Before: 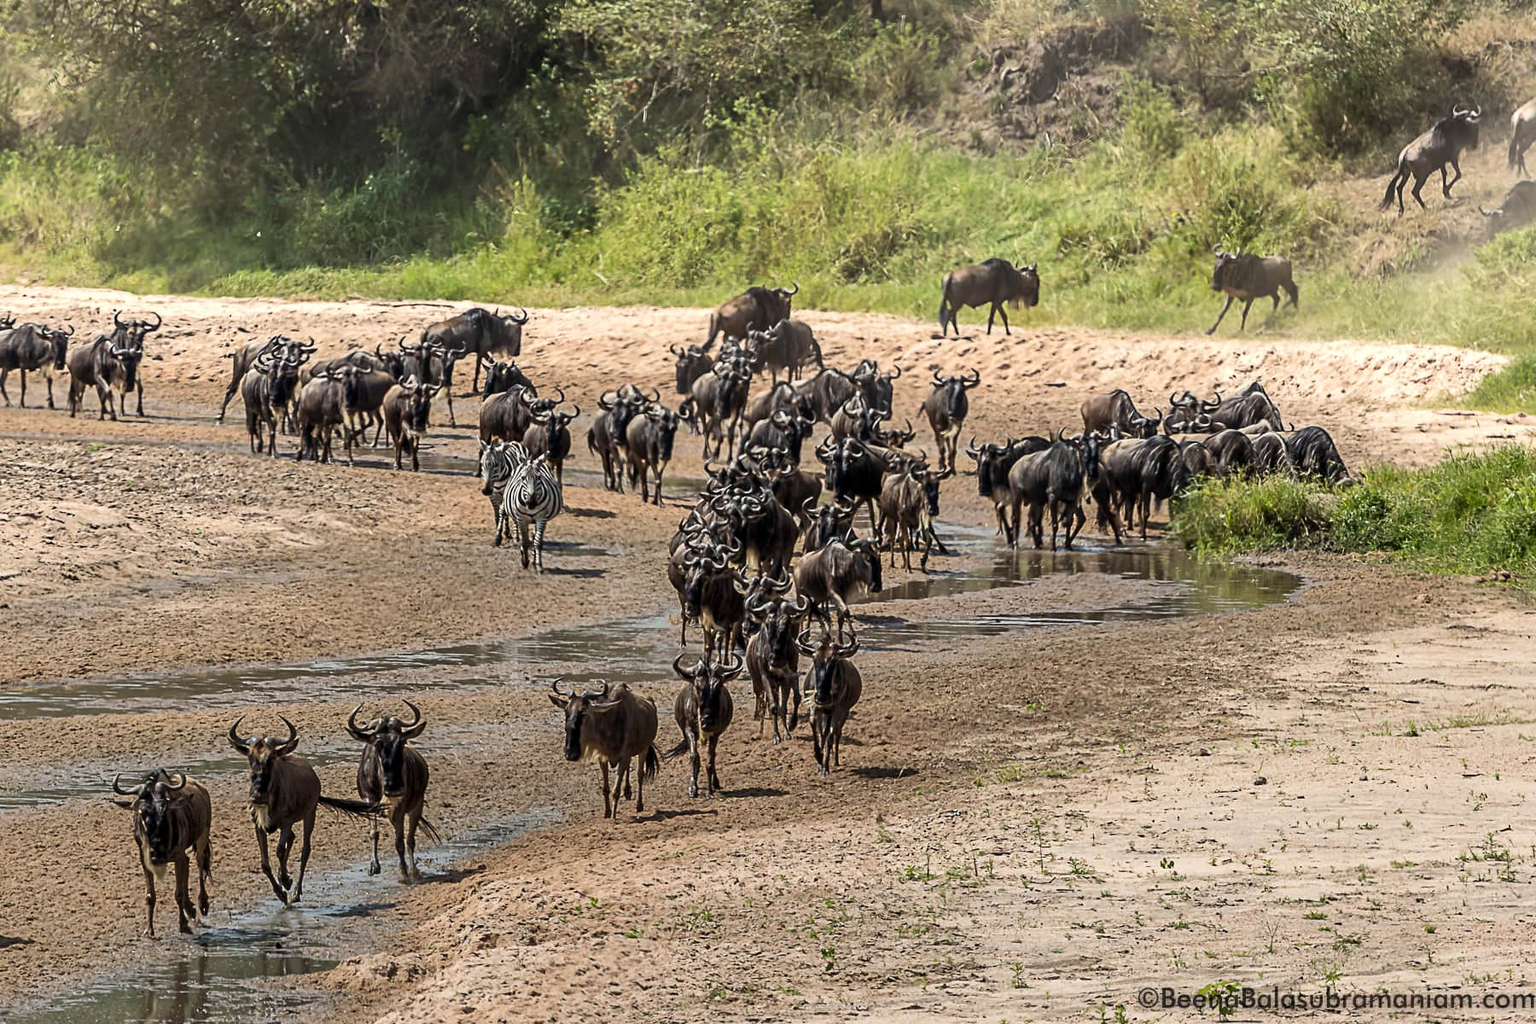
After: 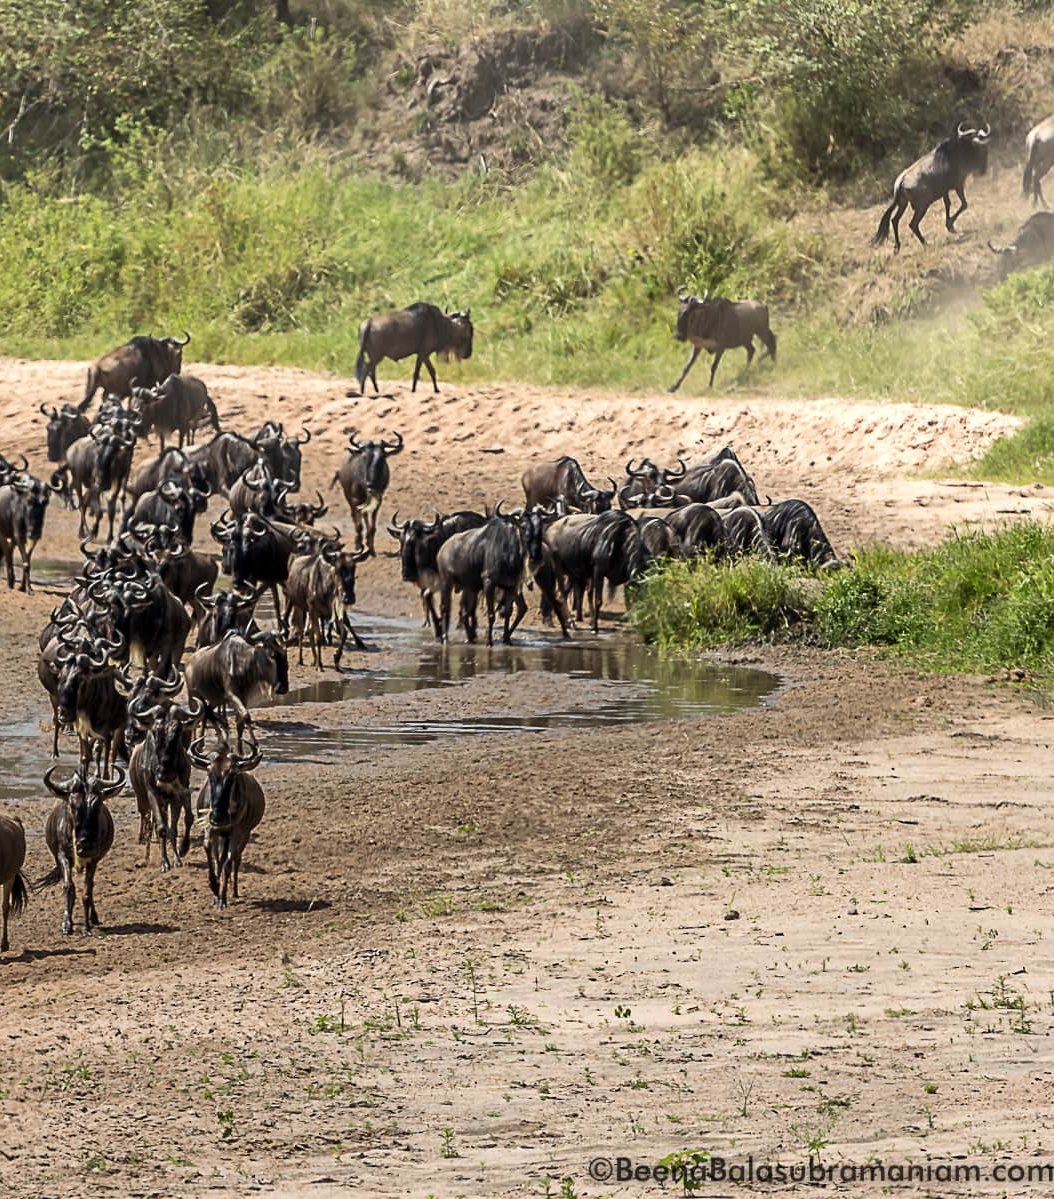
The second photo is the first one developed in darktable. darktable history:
crop: left 41.392%
